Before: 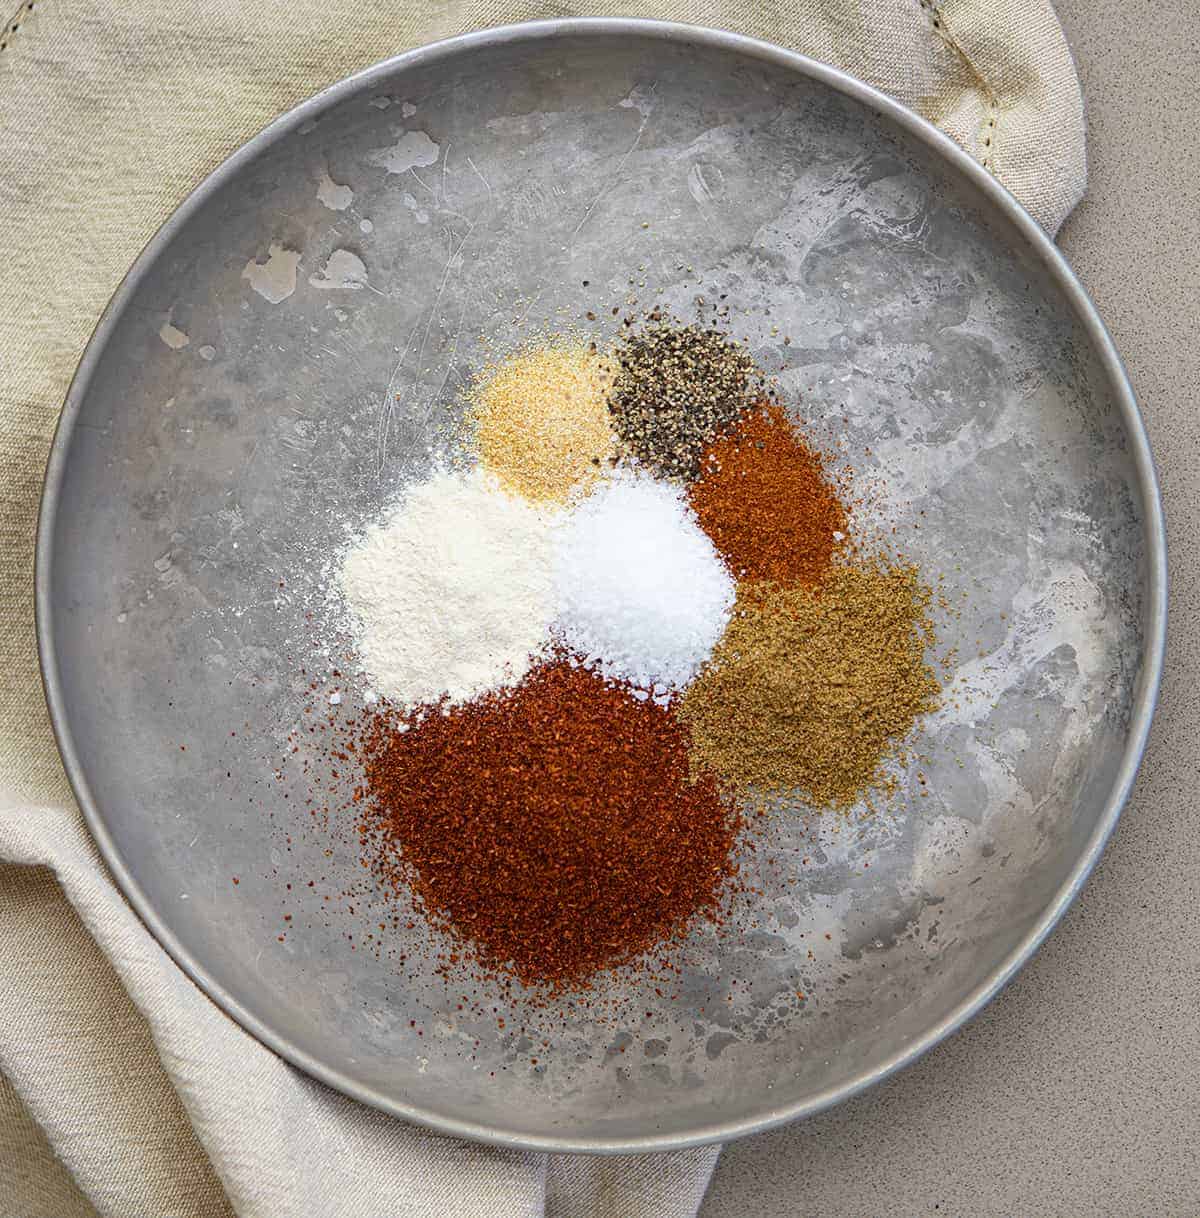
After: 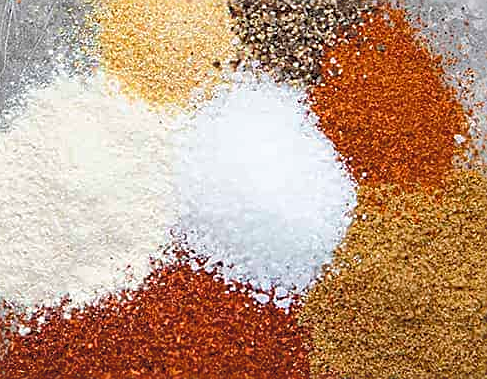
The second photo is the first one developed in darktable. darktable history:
crop: left 31.621%, top 32.613%, right 27.794%, bottom 36.237%
tone curve: curves: ch0 [(0, 0) (0.003, 0.125) (0.011, 0.139) (0.025, 0.155) (0.044, 0.174) (0.069, 0.192) (0.1, 0.211) (0.136, 0.234) (0.177, 0.262) (0.224, 0.296) (0.277, 0.337) (0.335, 0.385) (0.399, 0.436) (0.468, 0.5) (0.543, 0.573) (0.623, 0.644) (0.709, 0.713) (0.801, 0.791) (0.898, 0.881) (1, 1)], color space Lab, independent channels, preserve colors none
sharpen: on, module defaults
